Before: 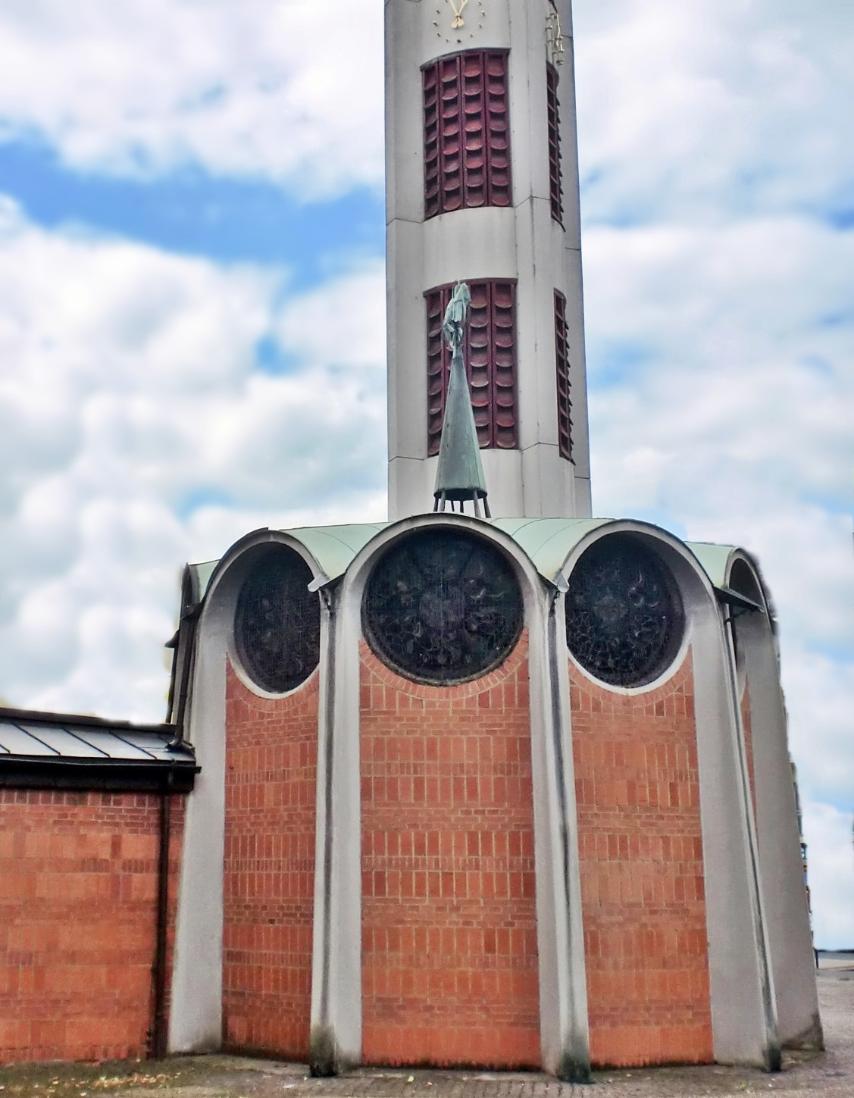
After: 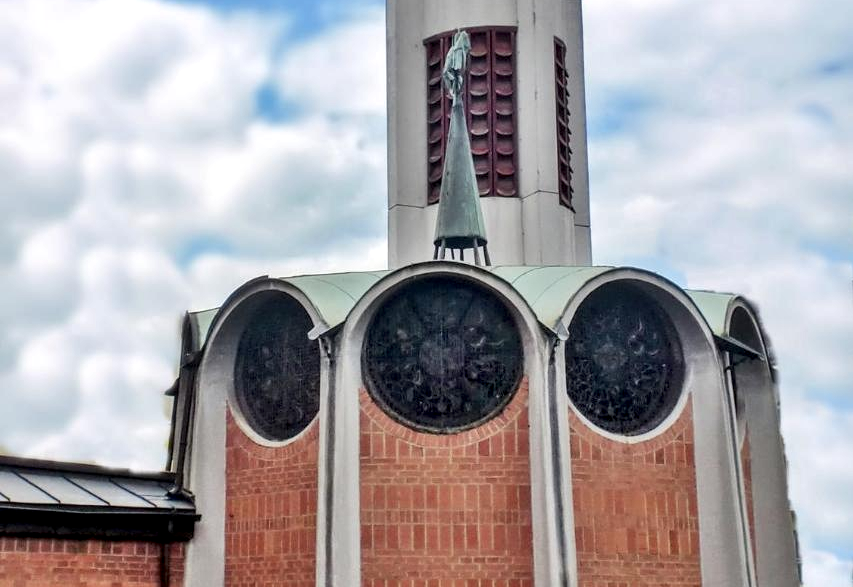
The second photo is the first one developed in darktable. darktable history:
crop and rotate: top 23.043%, bottom 23.437%
local contrast: detail 140%
